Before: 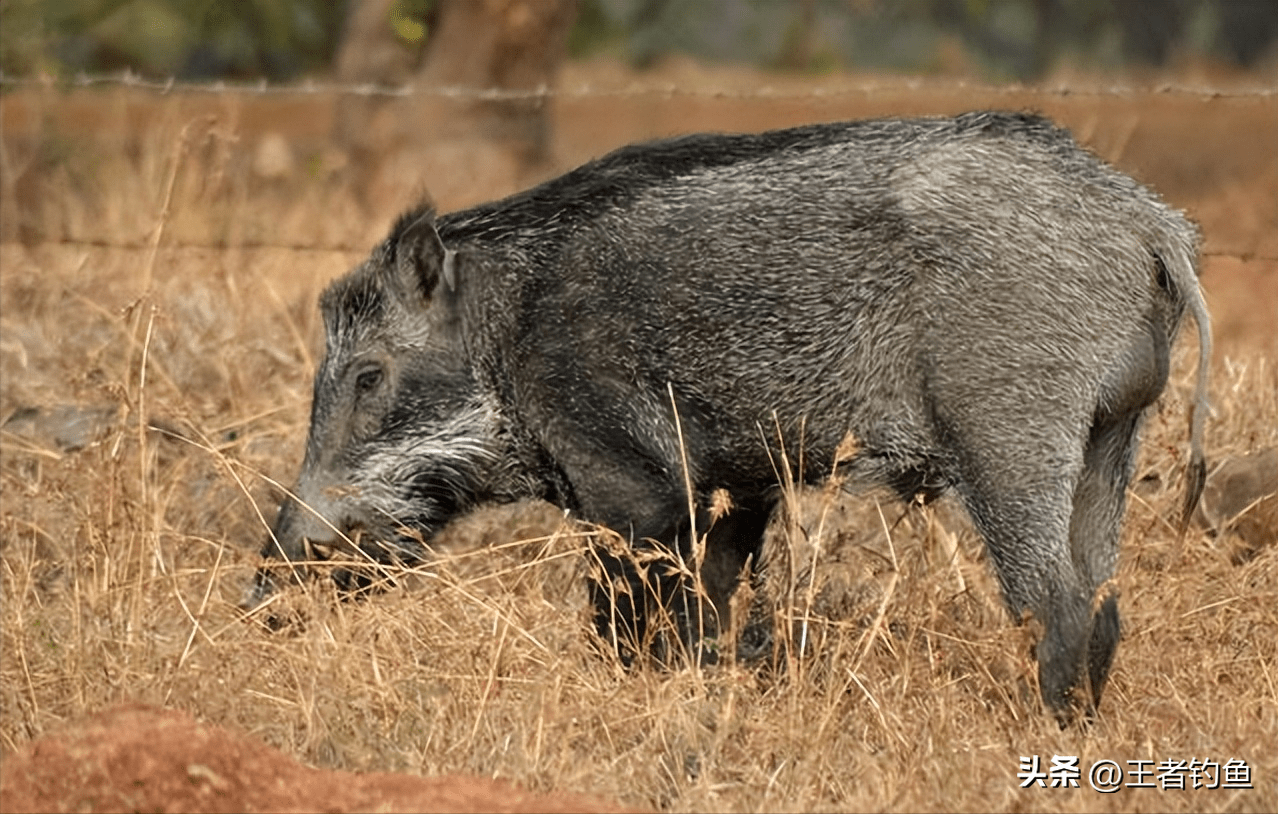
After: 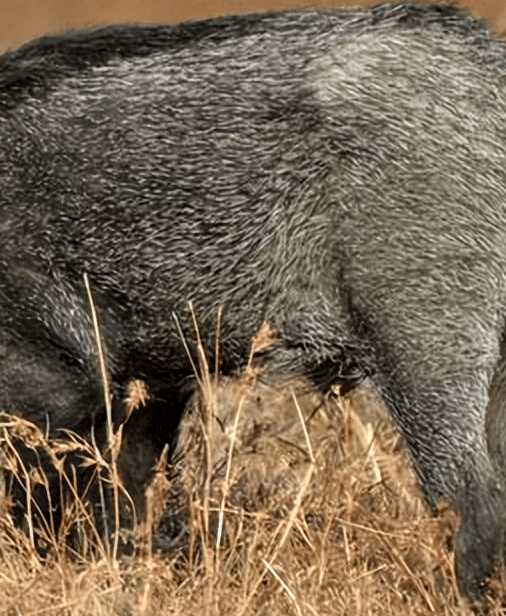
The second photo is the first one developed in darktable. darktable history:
local contrast: on, module defaults
crop: left 45.721%, top 13.393%, right 14.118%, bottom 10.01%
